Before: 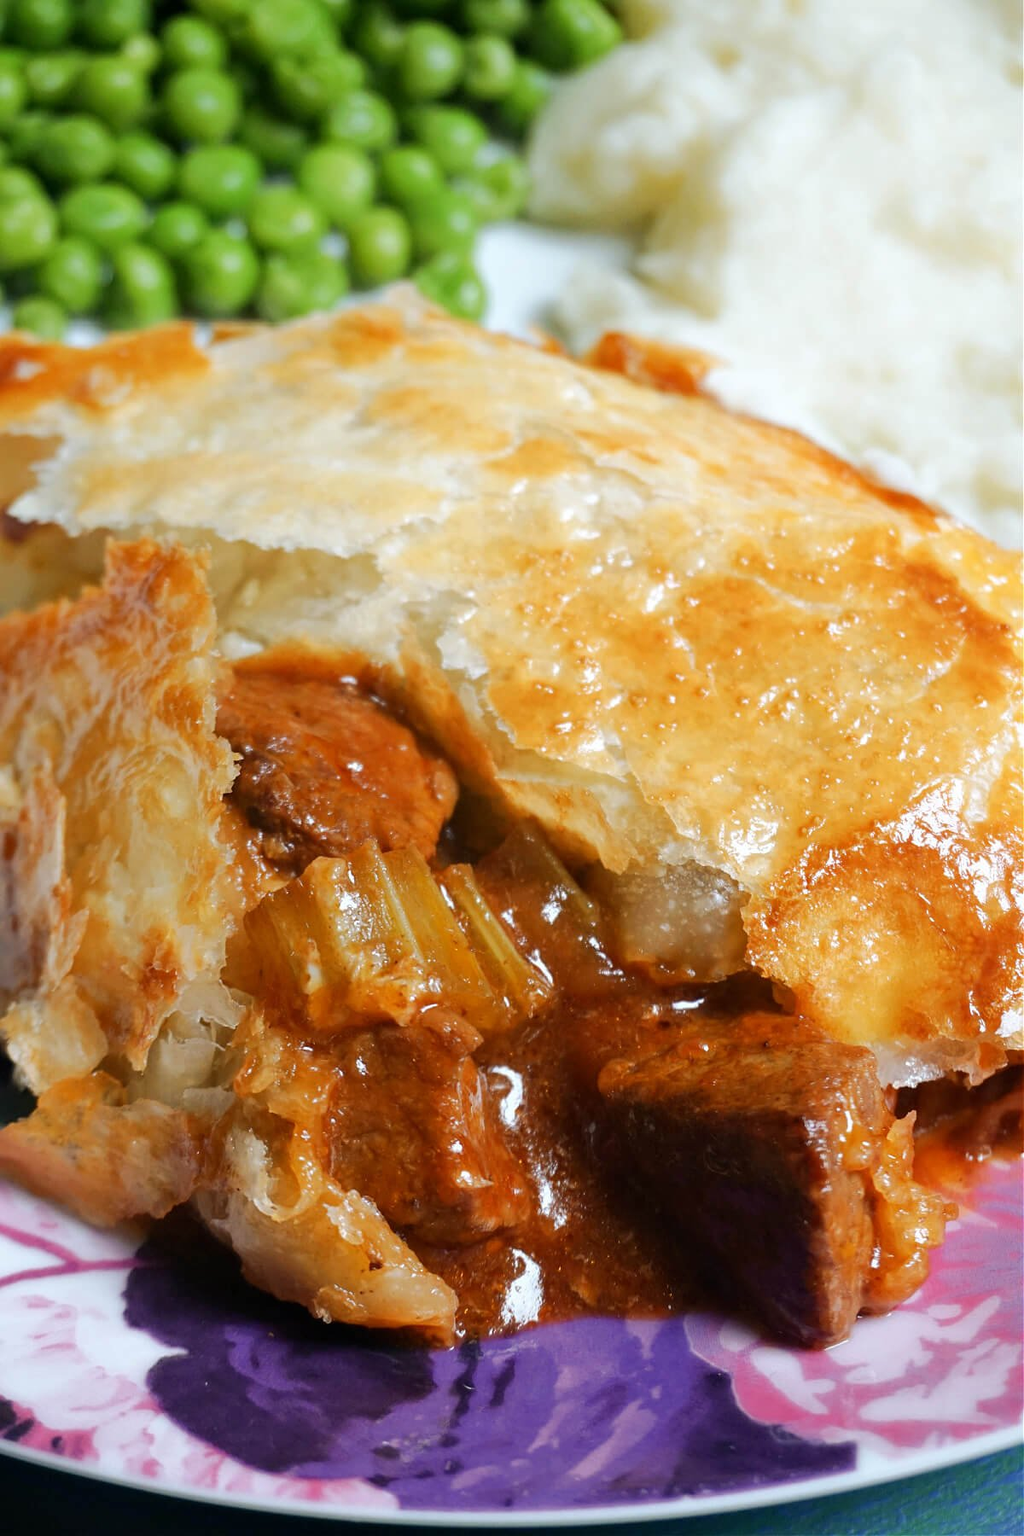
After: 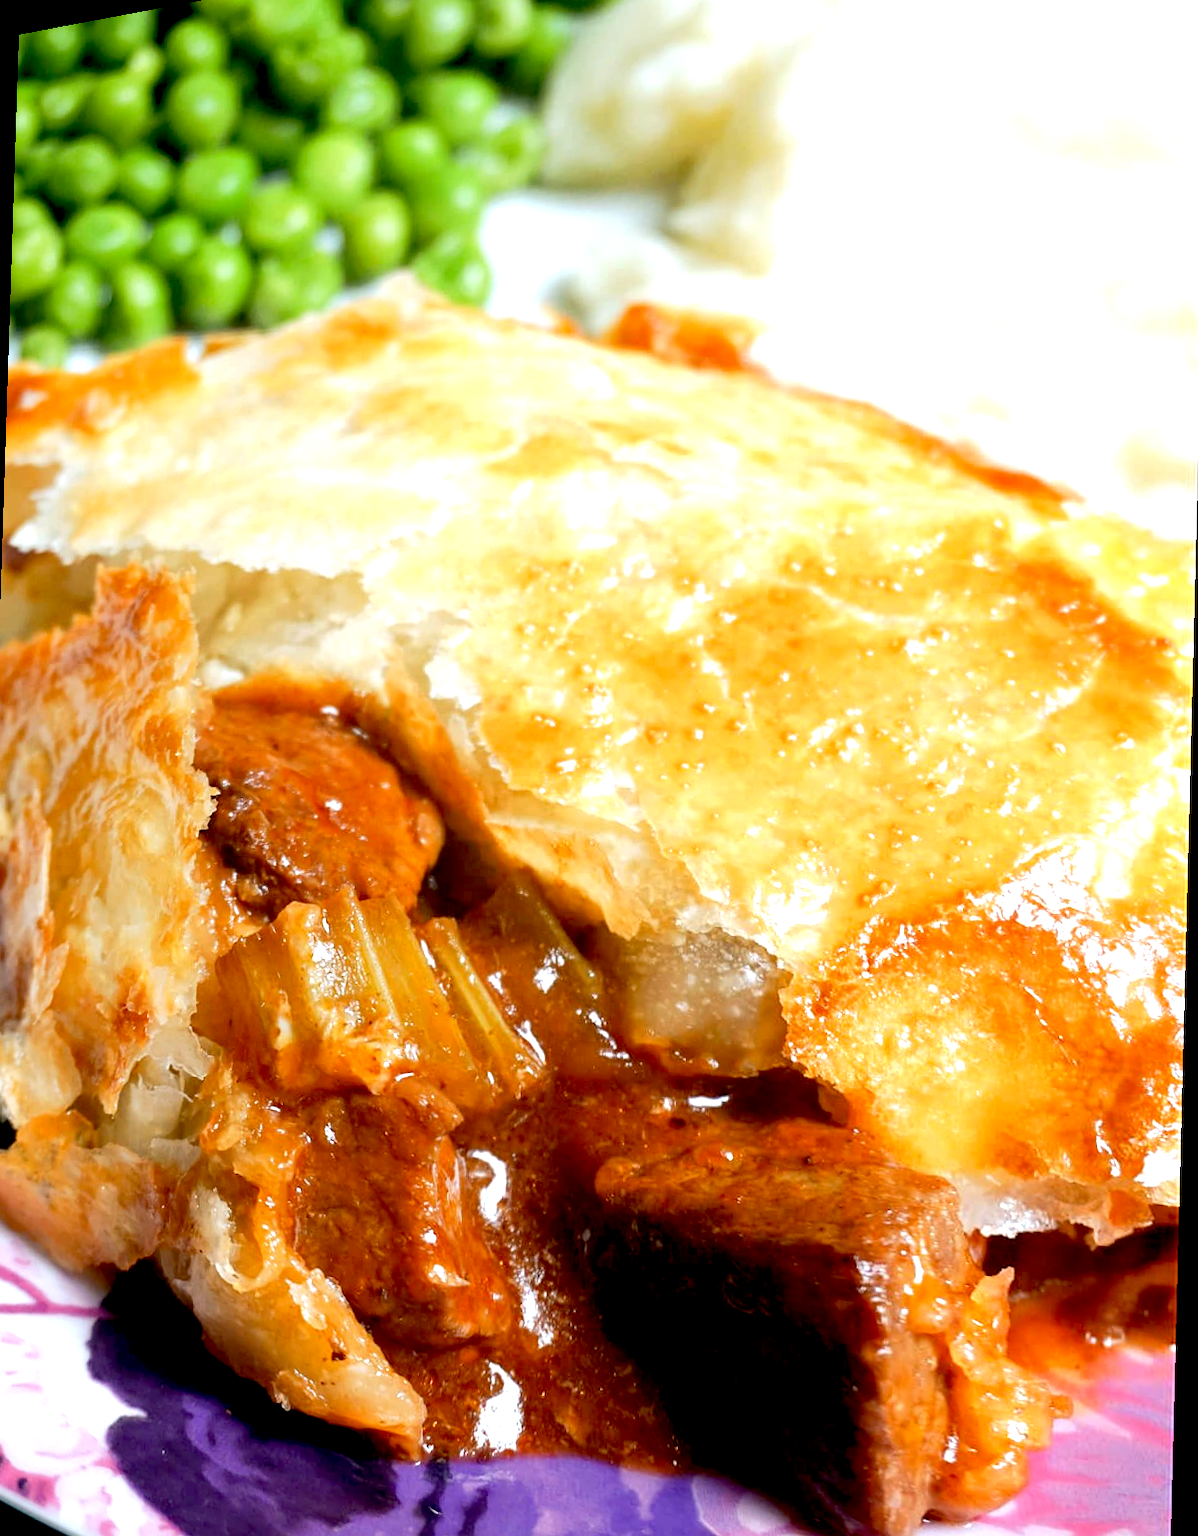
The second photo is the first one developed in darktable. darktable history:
exposure: black level correction 0.012, exposure 0.7 EV, compensate exposure bias true, compensate highlight preservation false
rotate and perspective: rotation 1.69°, lens shift (vertical) -0.023, lens shift (horizontal) -0.291, crop left 0.025, crop right 0.988, crop top 0.092, crop bottom 0.842
